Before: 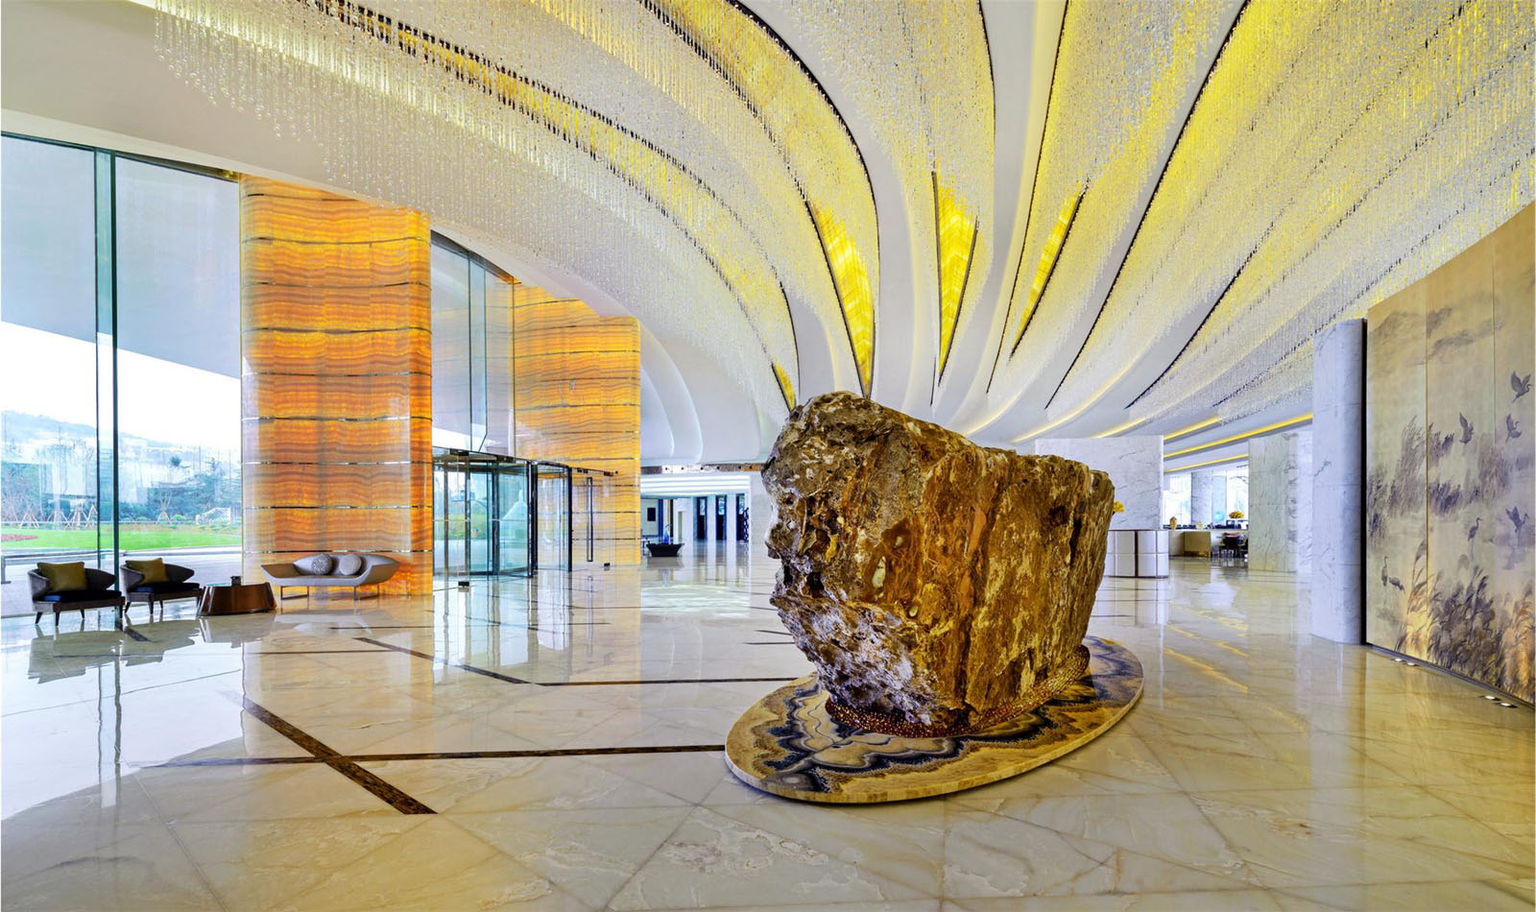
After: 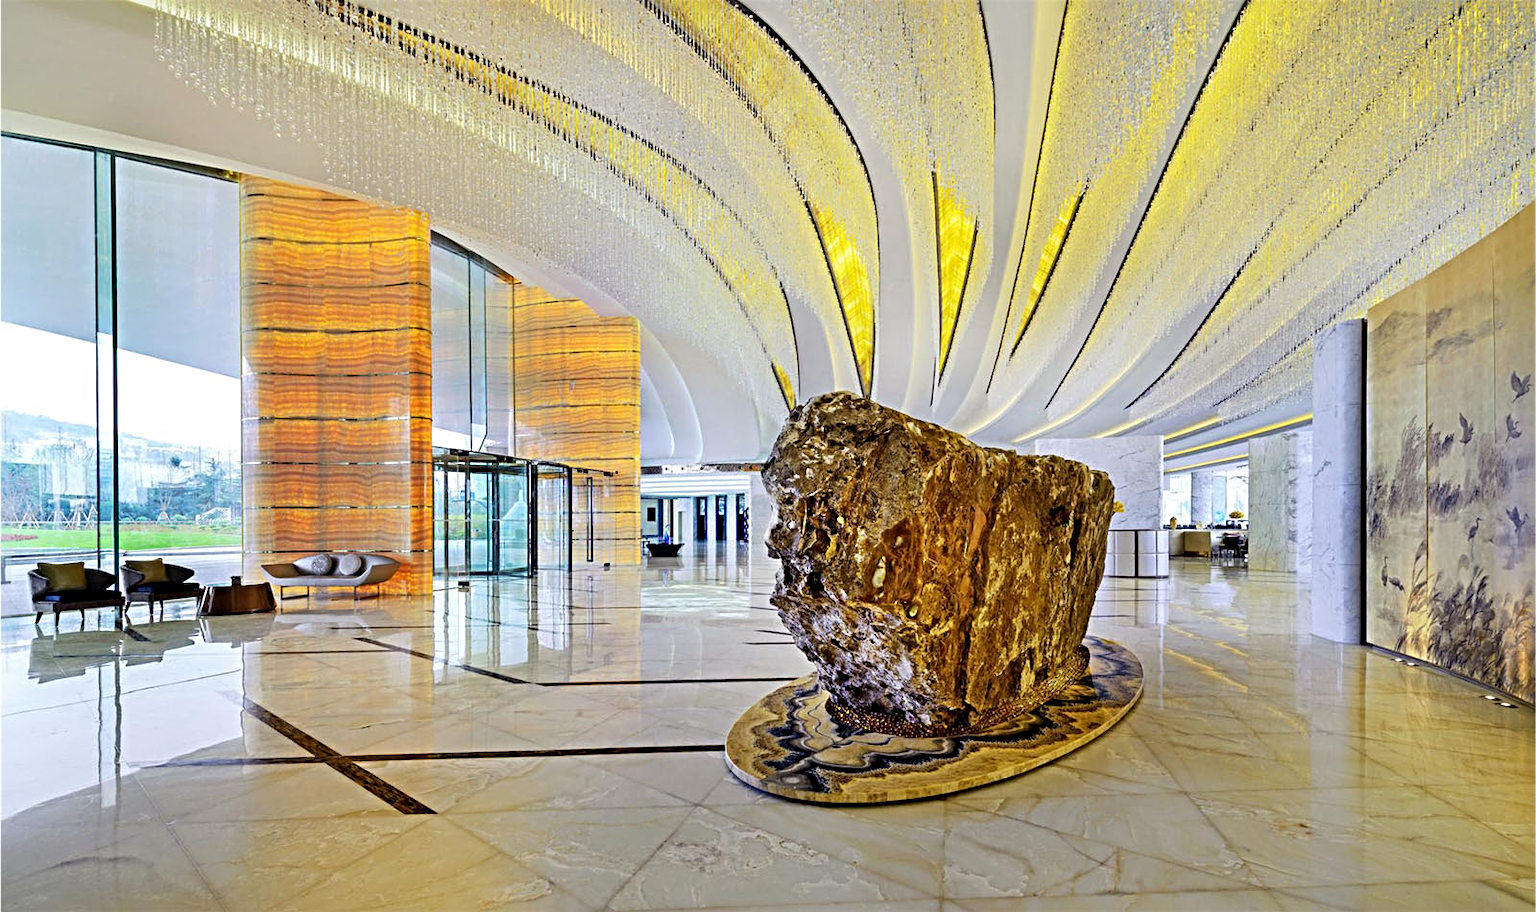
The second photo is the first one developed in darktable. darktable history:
sharpen: radius 4.85
